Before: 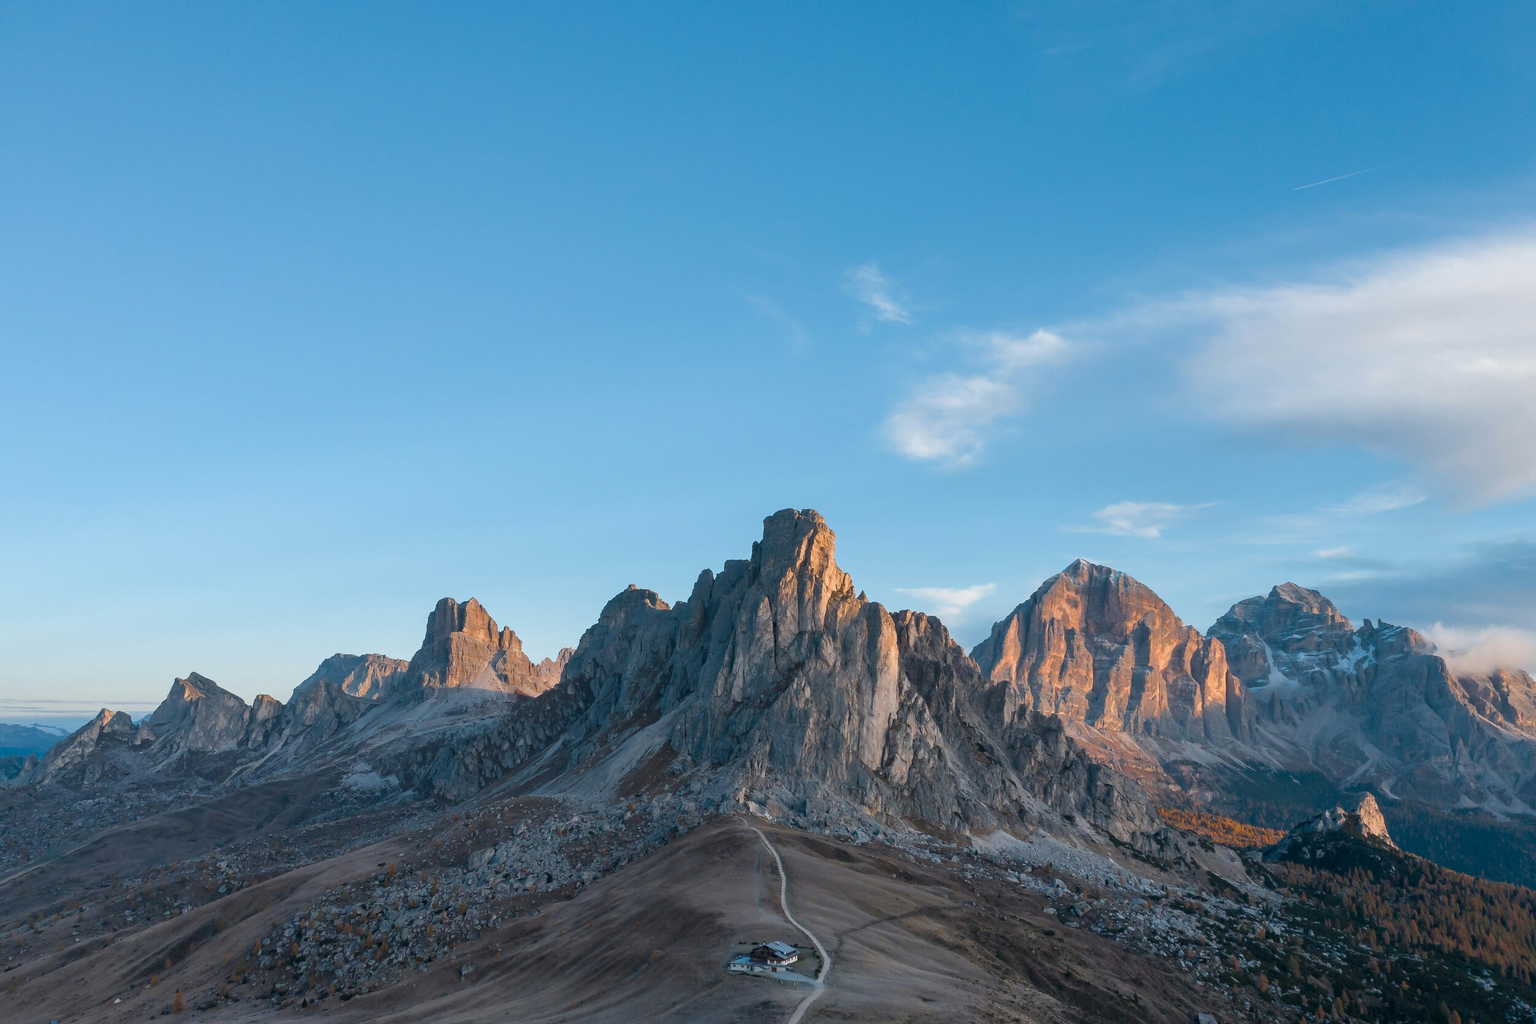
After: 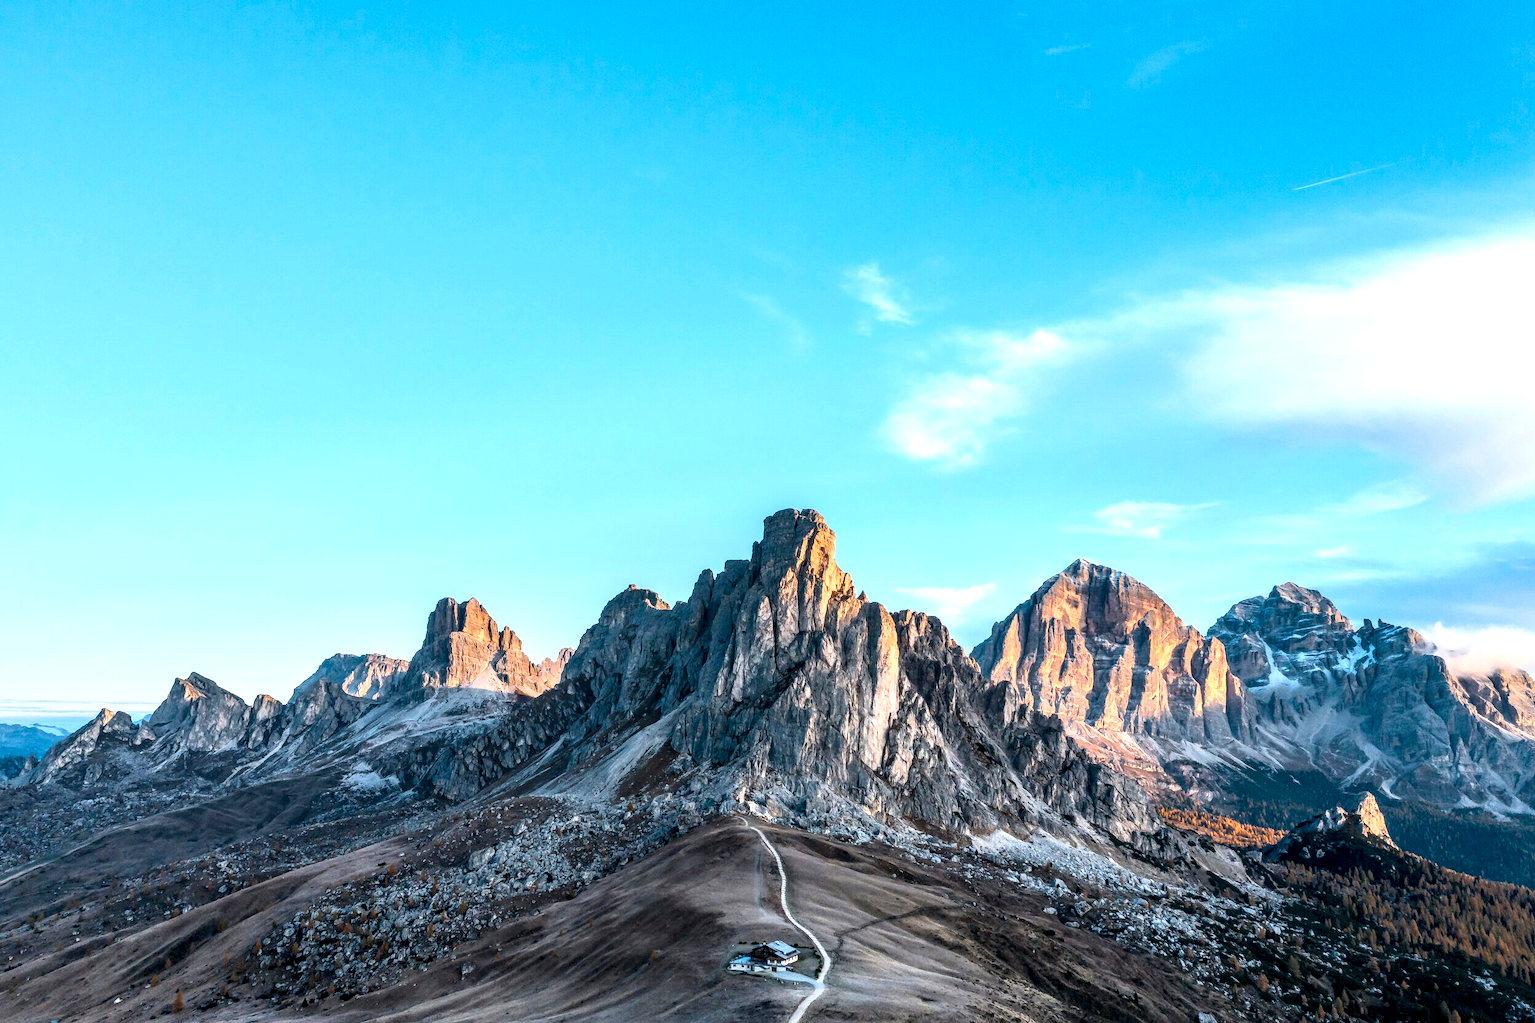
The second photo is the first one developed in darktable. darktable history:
tone equalizer: -8 EV -0.397 EV, -7 EV -0.379 EV, -6 EV -0.324 EV, -5 EV -0.231 EV, -3 EV 0.232 EV, -2 EV 0.327 EV, -1 EV 0.414 EV, +0 EV 0.403 EV, edges refinement/feathering 500, mask exposure compensation -1.57 EV, preserve details no
contrast brightness saturation: contrast 0.242, brightness 0.266, saturation 0.383
local contrast: highlights 18%, detail 186%
